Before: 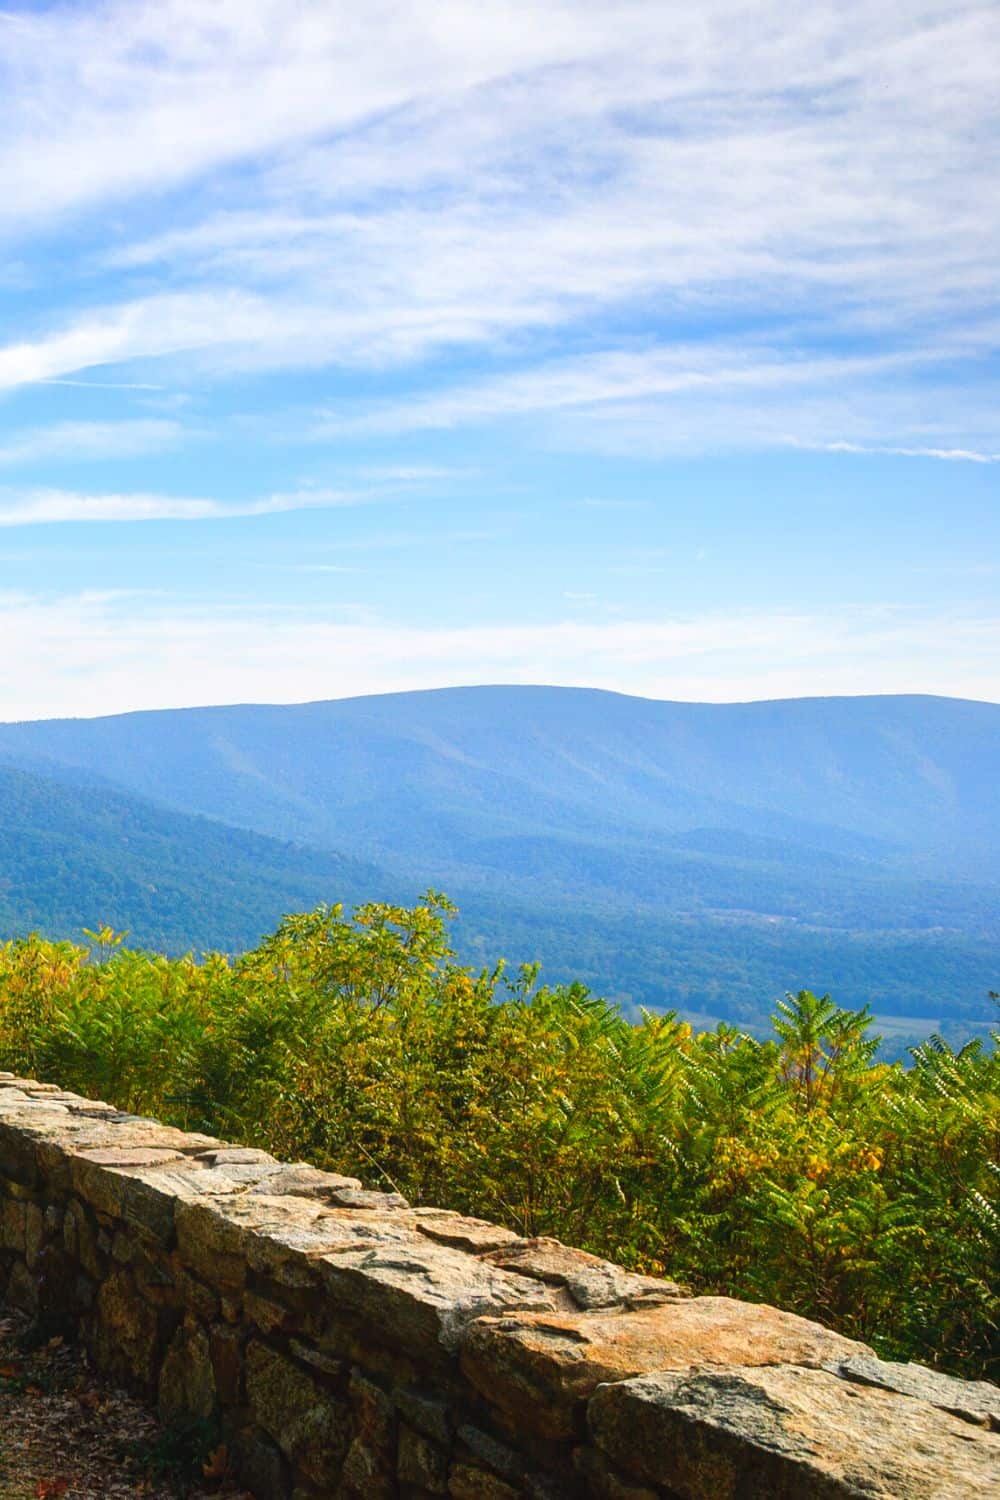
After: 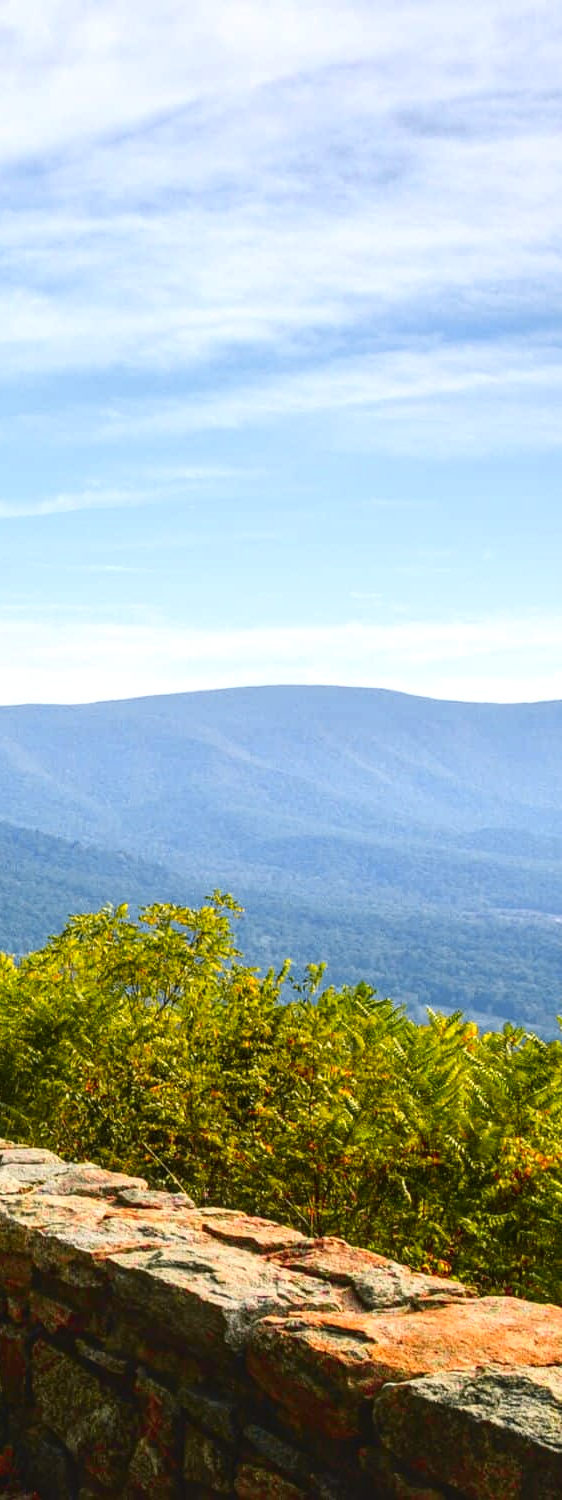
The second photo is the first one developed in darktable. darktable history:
tone curve: curves: ch0 [(0, 0.036) (0.119, 0.115) (0.466, 0.498) (0.715, 0.767) (0.817, 0.865) (1, 0.998)]; ch1 [(0, 0) (0.377, 0.416) (0.44, 0.461) (0.487, 0.49) (0.514, 0.517) (0.536, 0.577) (0.66, 0.724) (1, 1)]; ch2 [(0, 0) (0.38, 0.405) (0.463, 0.443) (0.492, 0.486) (0.526, 0.541) (0.578, 0.598) (0.653, 0.698) (1, 1)], color space Lab, independent channels, preserve colors none
crop: left 21.496%, right 22.254%
local contrast: on, module defaults
